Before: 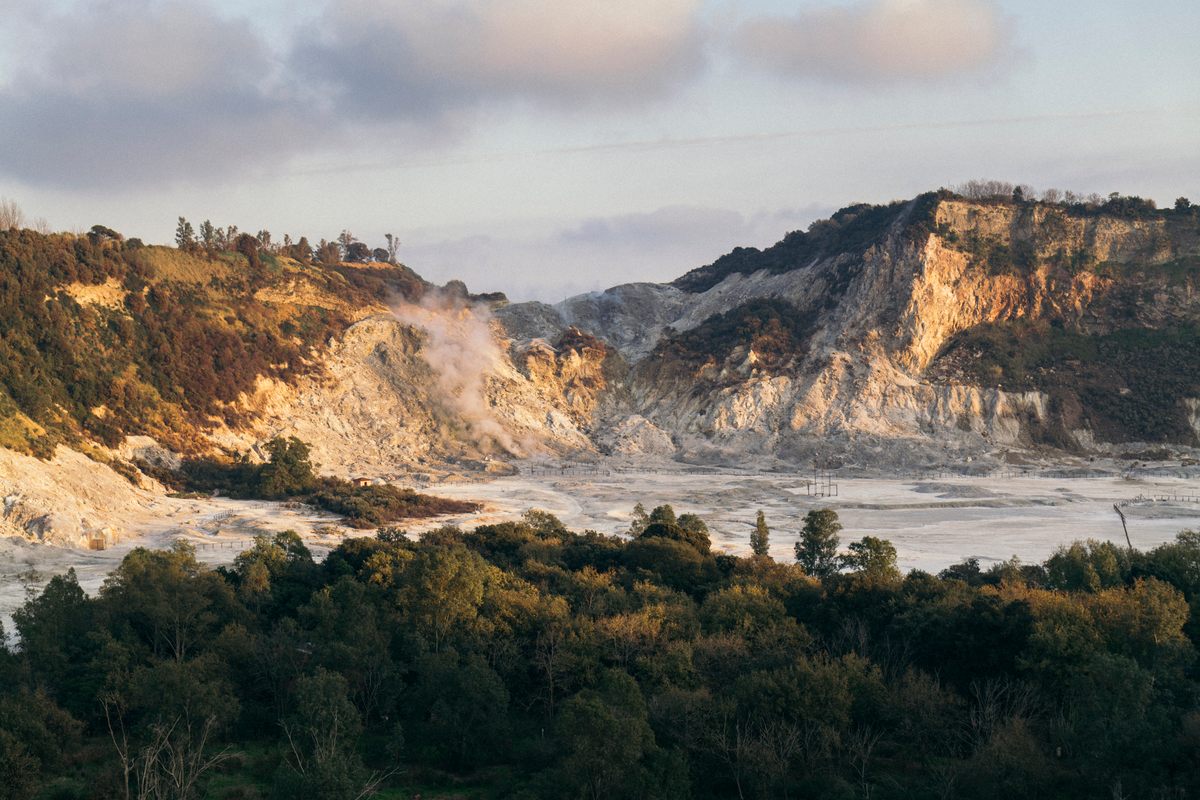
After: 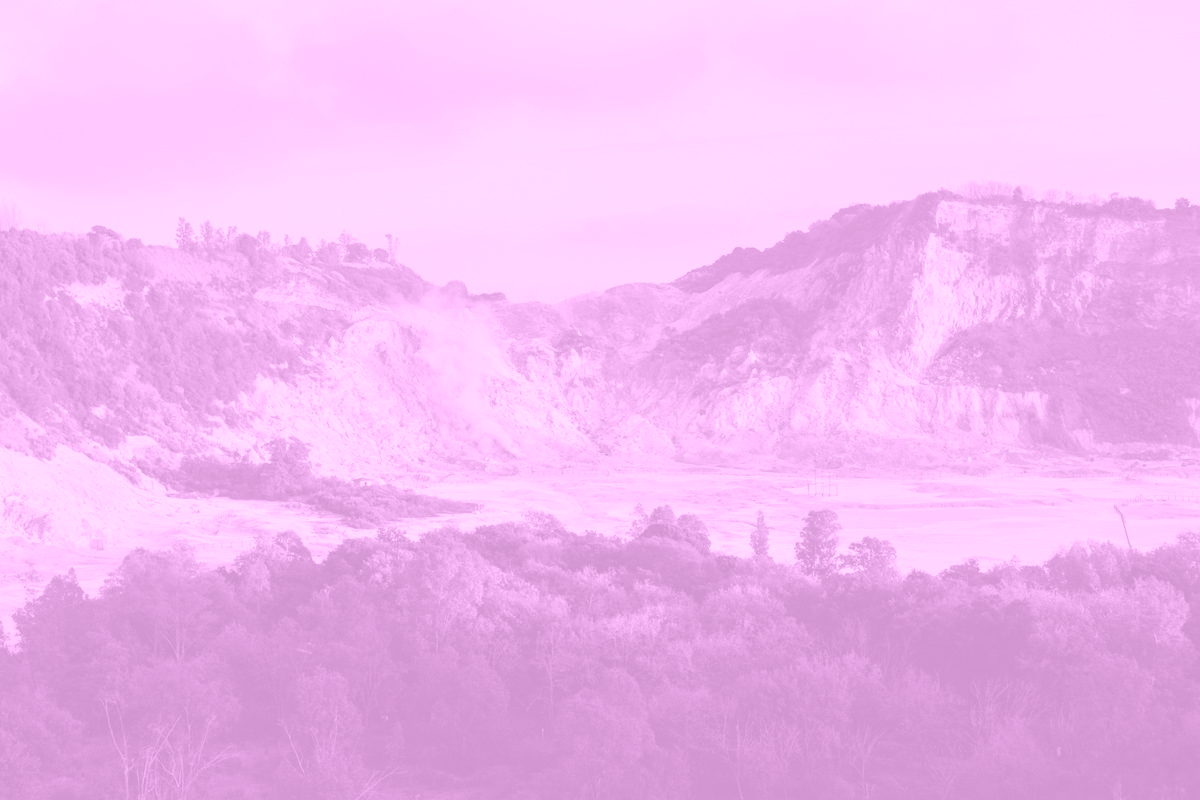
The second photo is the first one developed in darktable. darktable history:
colorize: hue 331.2°, saturation 75%, source mix 30.28%, lightness 70.52%, version 1
white balance: emerald 1
